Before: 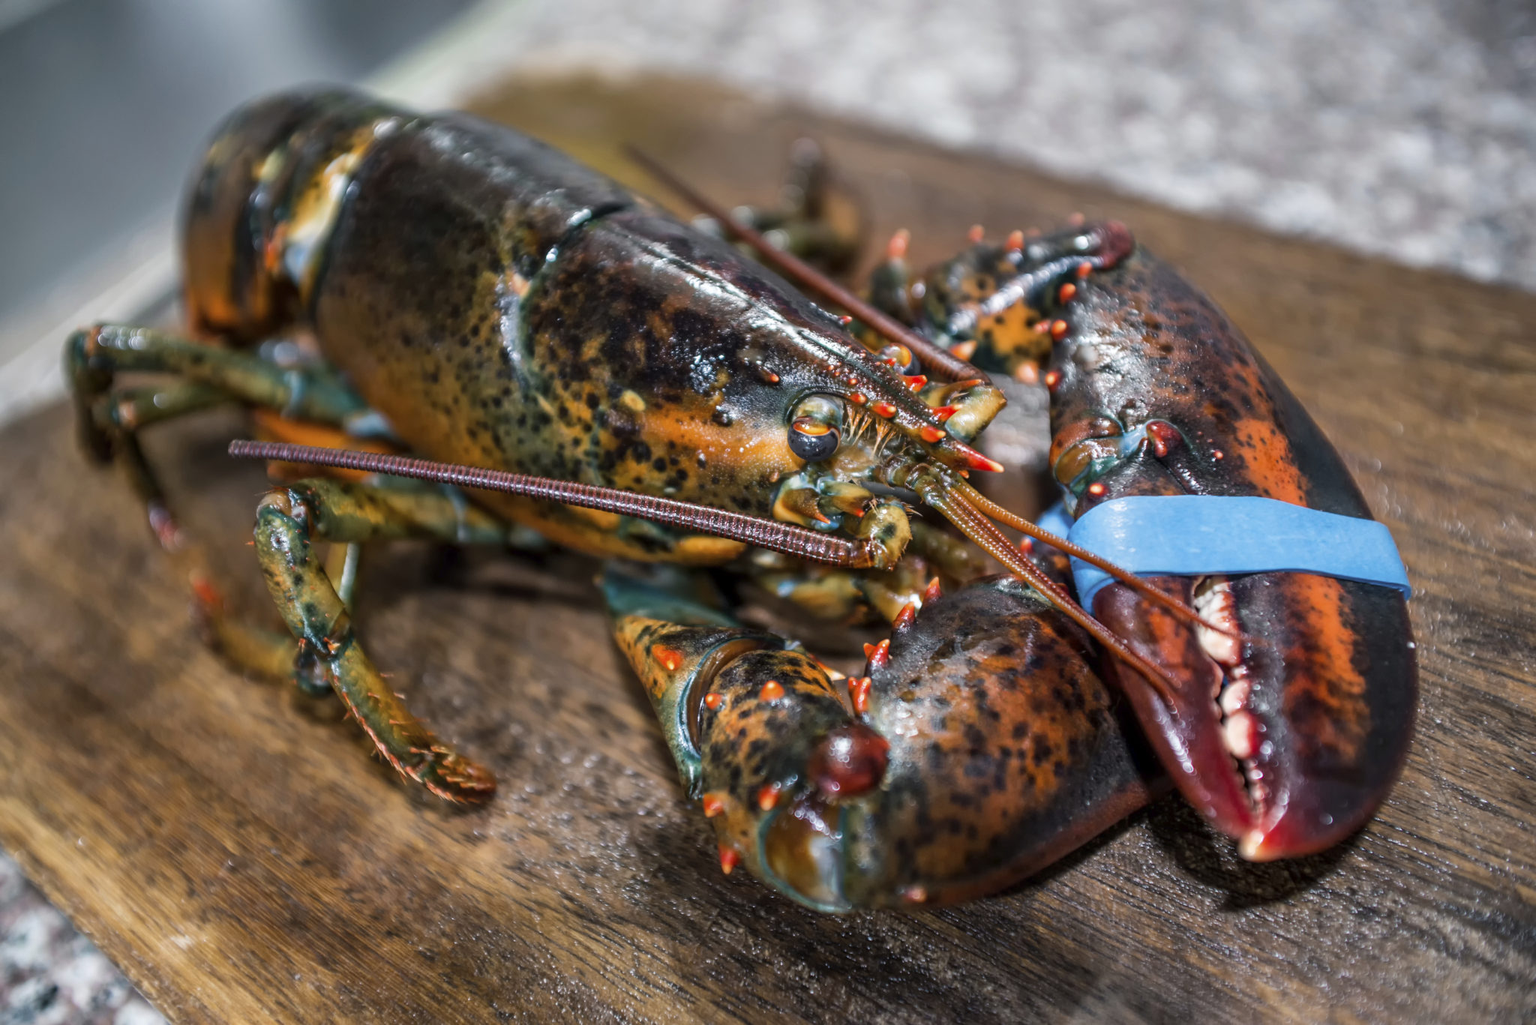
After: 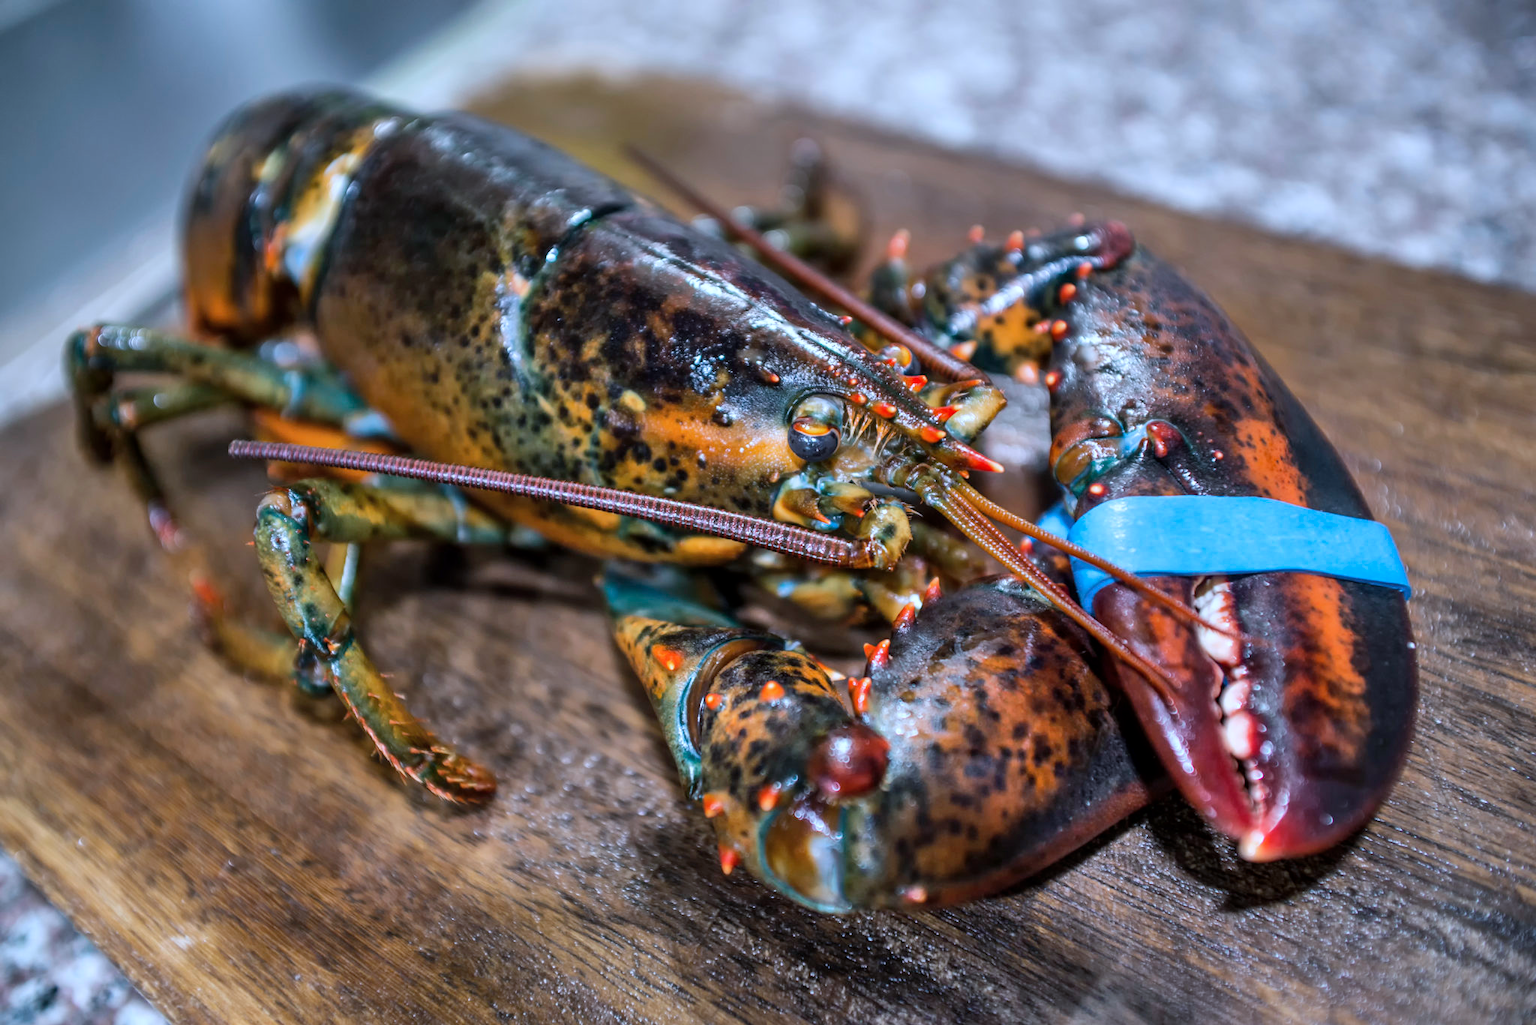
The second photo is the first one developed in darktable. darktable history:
white balance: red 0.948, green 1.02, blue 1.176
shadows and highlights: shadows 52.34, highlights -28.23, soften with gaussian
